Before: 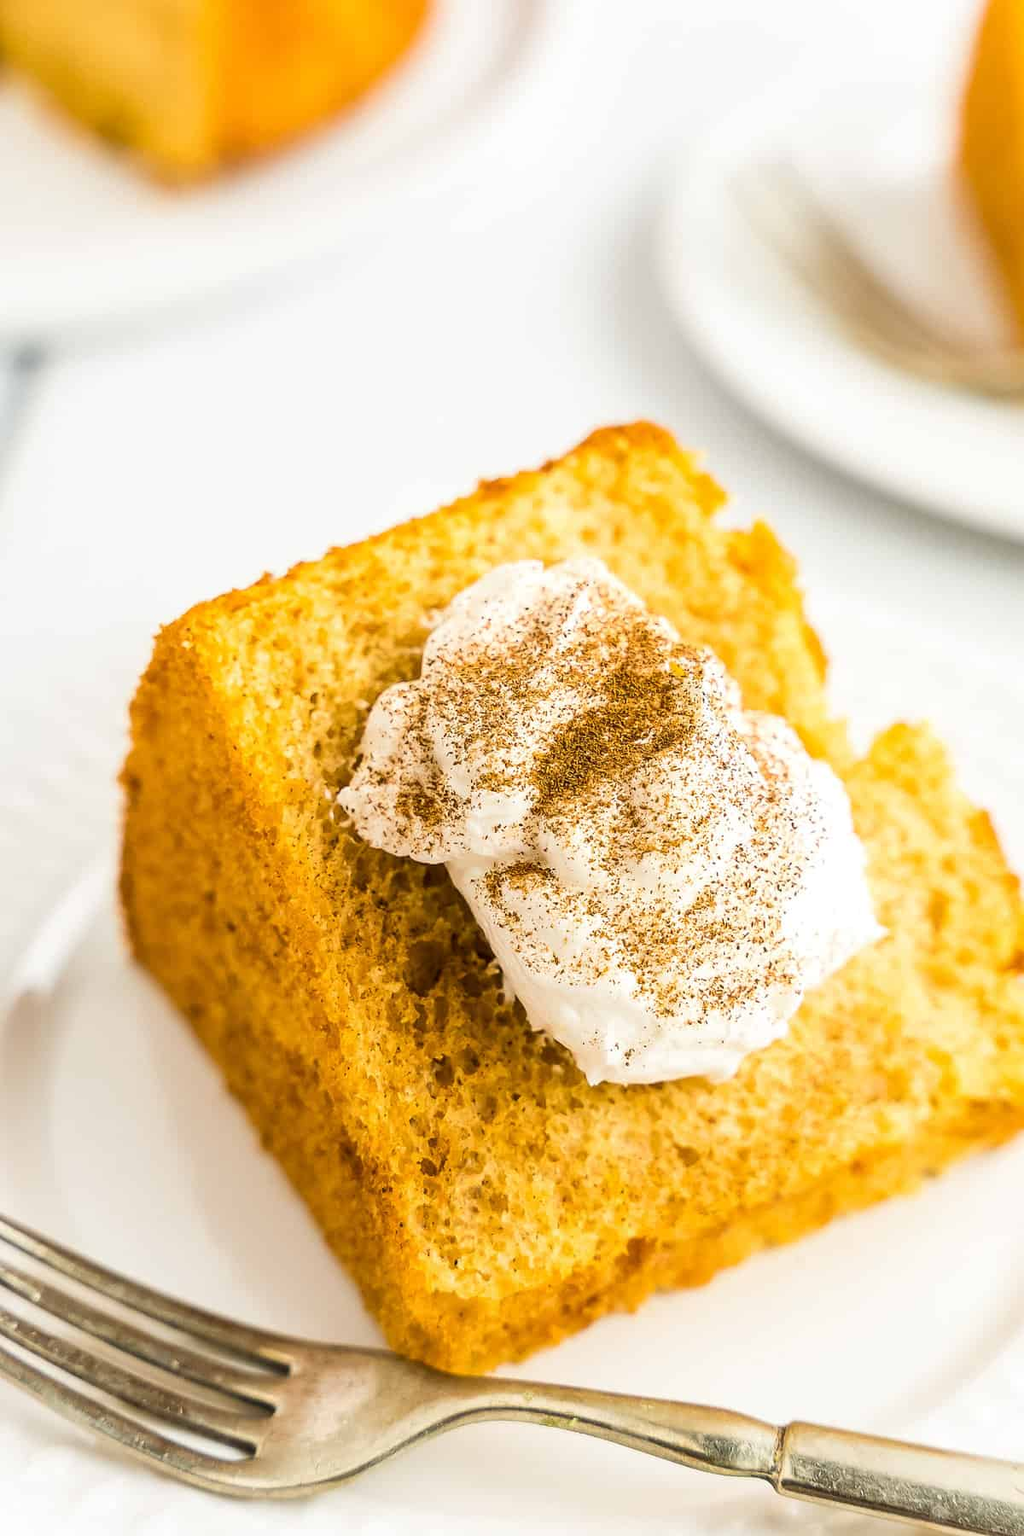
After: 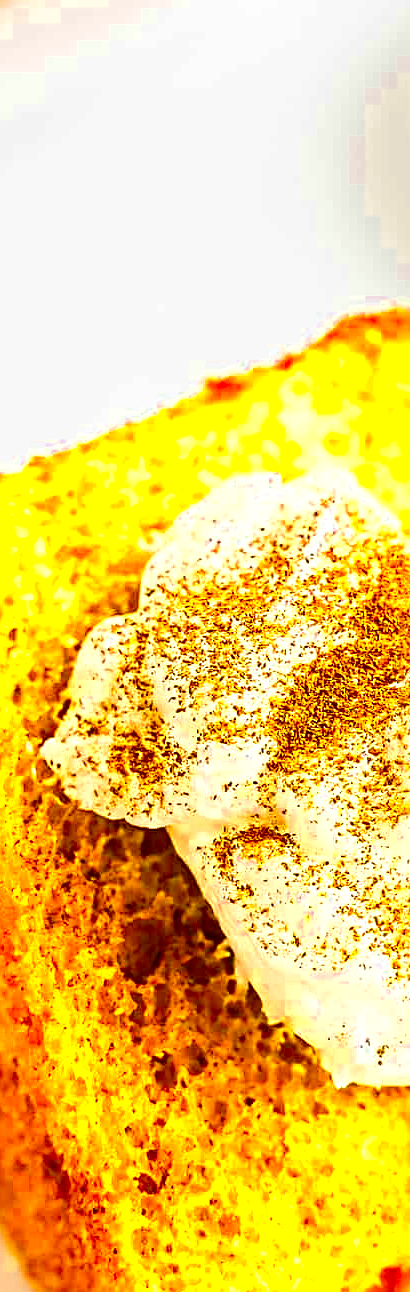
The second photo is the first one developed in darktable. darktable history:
color correction: highlights b* 0.024, saturation 1.81
sharpen: radius 4.932
crop and rotate: left 29.636%, top 10.263%, right 36.117%, bottom 17.924%
color zones: curves: ch0 [(0.004, 0.305) (0.261, 0.623) (0.389, 0.399) (0.708, 0.571) (0.947, 0.34)]; ch1 [(0.025, 0.645) (0.229, 0.584) (0.326, 0.551) (0.484, 0.262) (0.757, 0.643)], mix 25.82%
